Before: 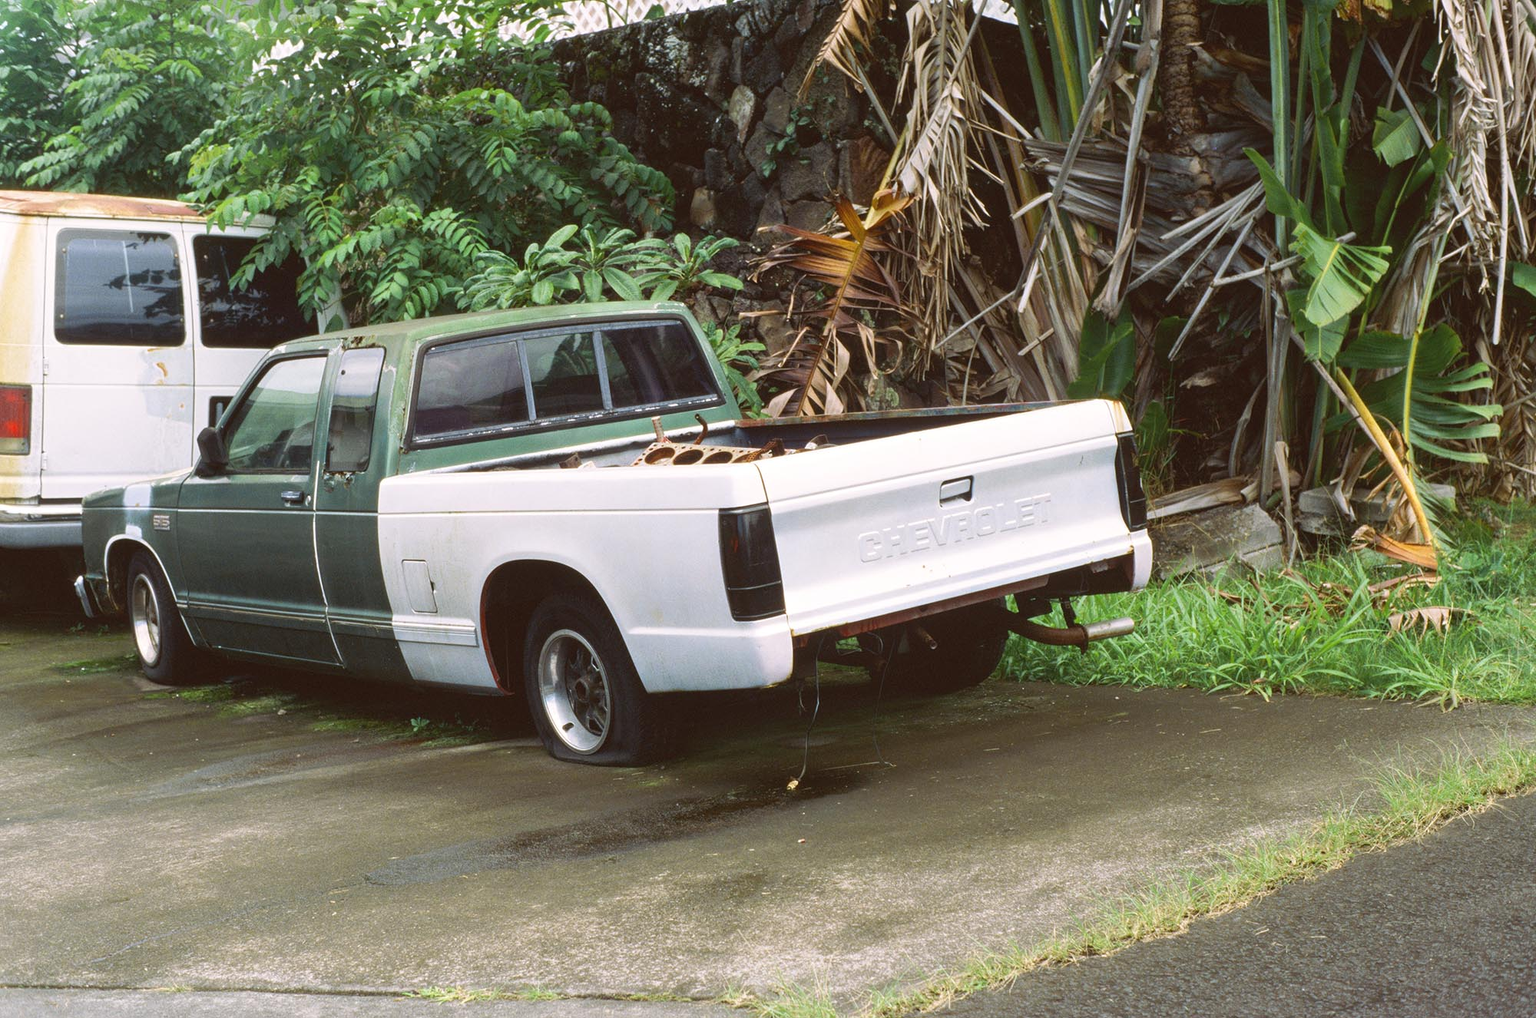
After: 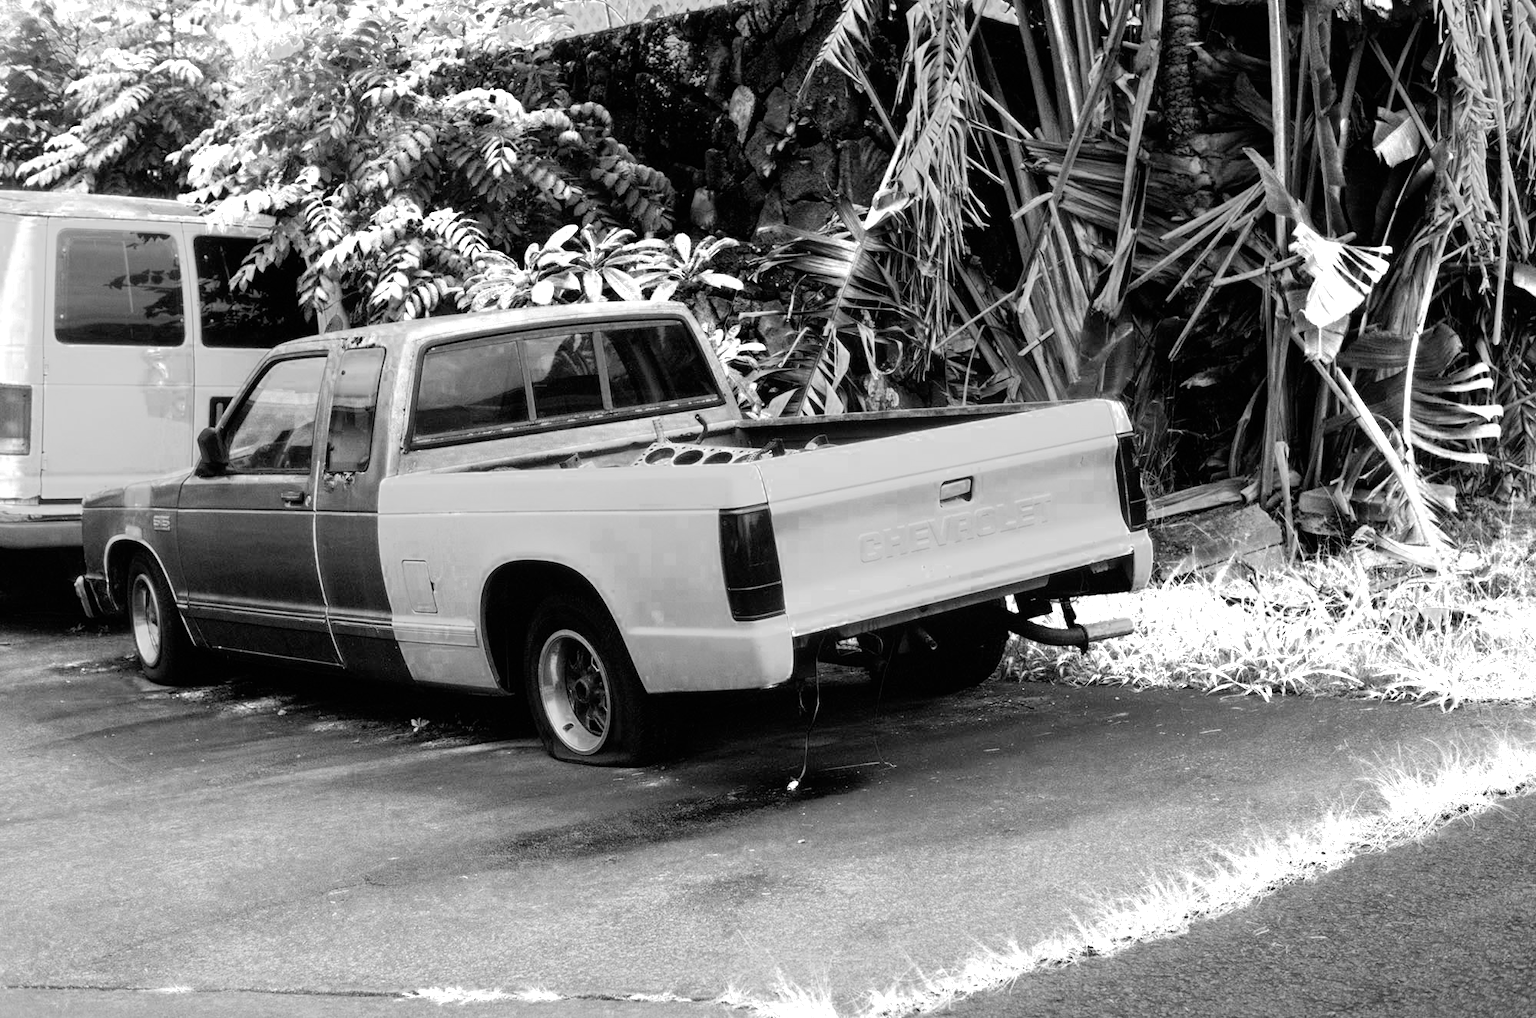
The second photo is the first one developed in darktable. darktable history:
color zones: curves: ch0 [(0, 0.554) (0.146, 0.662) (0.293, 0.86) (0.503, 0.774) (0.637, 0.106) (0.74, 0.072) (0.866, 0.488) (0.998, 0.569)]; ch1 [(0, 0) (0.143, 0) (0.286, 0) (0.429, 0) (0.571, 0) (0.714, 0) (0.857, 0)]
filmic rgb: black relative exposure -4.32 EV, white relative exposure 4.56 EV, hardness 2.4, contrast 1.061, color science v6 (2022)
